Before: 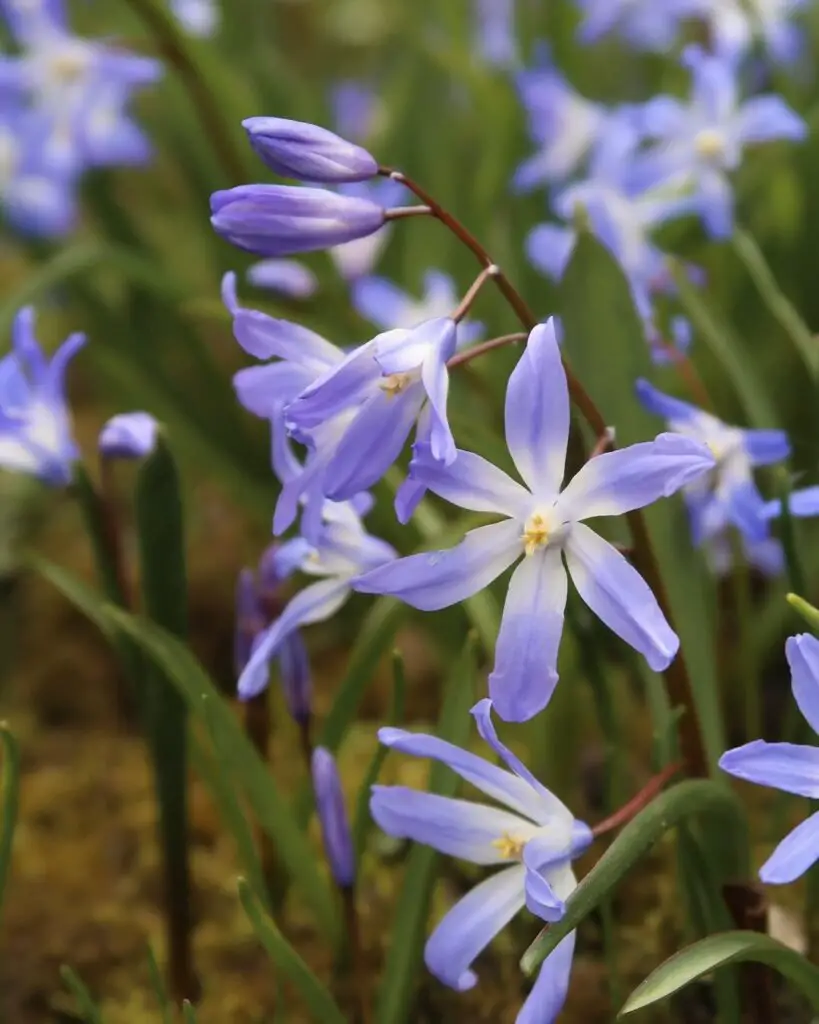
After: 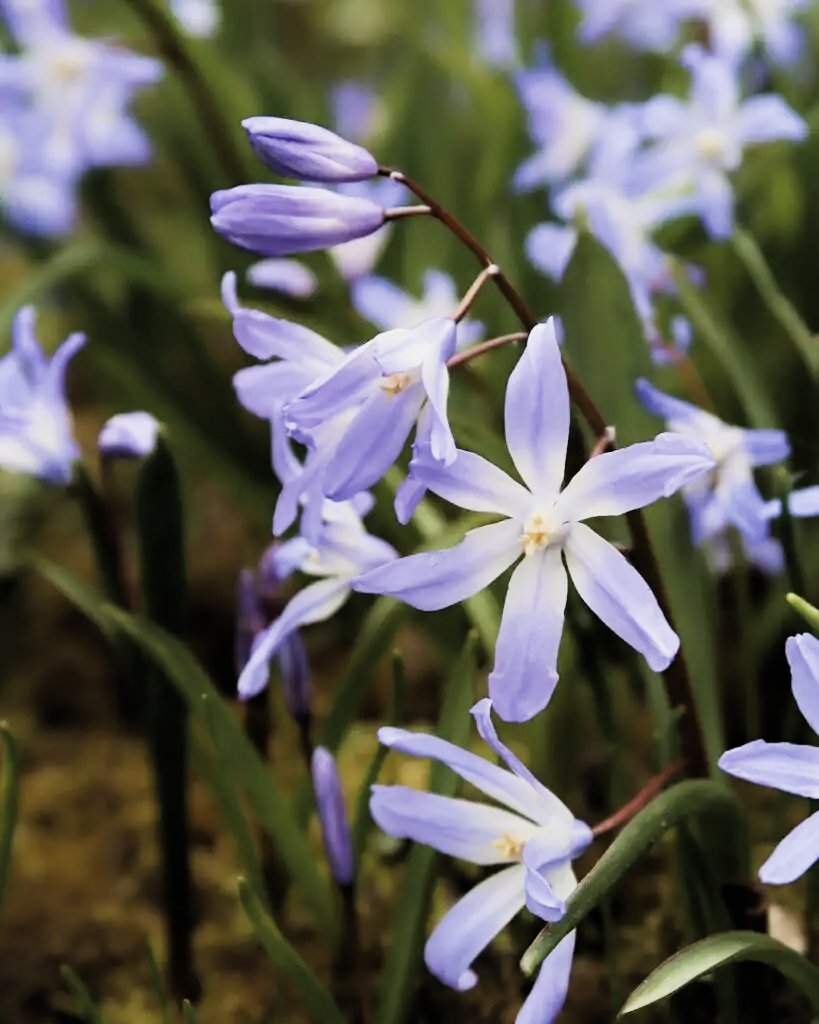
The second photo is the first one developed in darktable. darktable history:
contrast equalizer: y [[0.5, 0.504, 0.515, 0.527, 0.535, 0.534], [0.5 ×6], [0.491, 0.387, 0.179, 0.068, 0.068, 0.068], [0 ×5, 0.023], [0 ×6]]
filmic rgb: black relative exposure -7.65 EV, white relative exposure 4.56 EV, hardness 3.61, color science v4 (2020)
tone equalizer: -8 EV -1.09 EV, -7 EV -1.01 EV, -6 EV -0.89 EV, -5 EV -0.542 EV, -3 EV 0.604 EV, -2 EV 0.846 EV, -1 EV 0.999 EV, +0 EV 1.08 EV, edges refinement/feathering 500, mask exposure compensation -1.57 EV, preserve details guided filter
